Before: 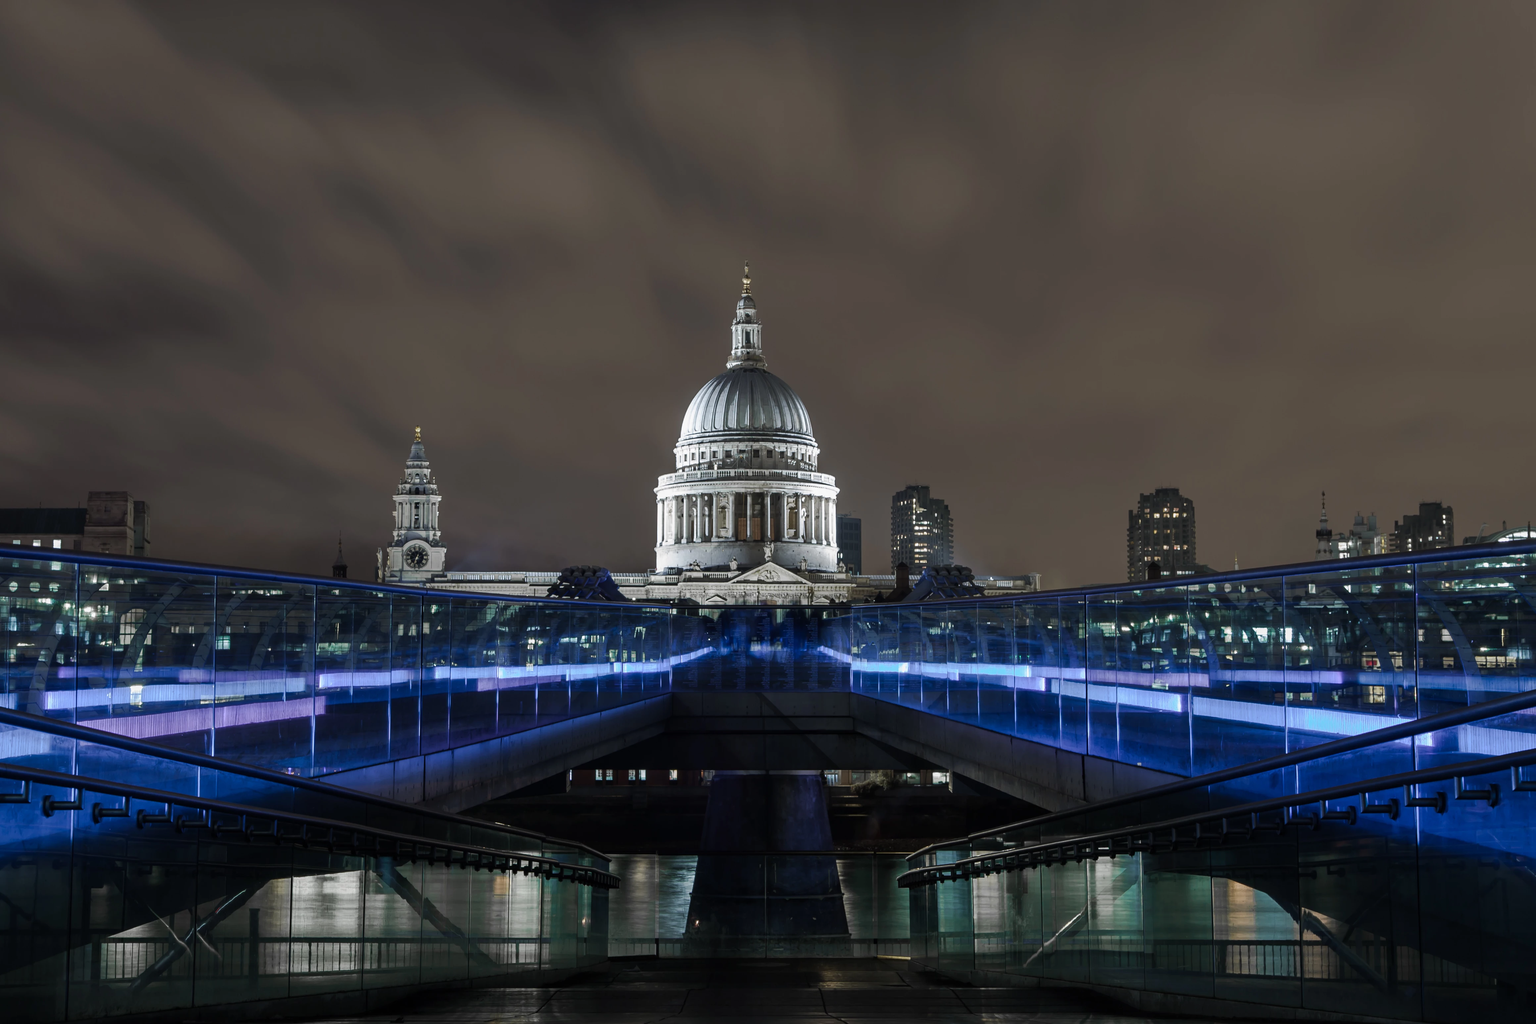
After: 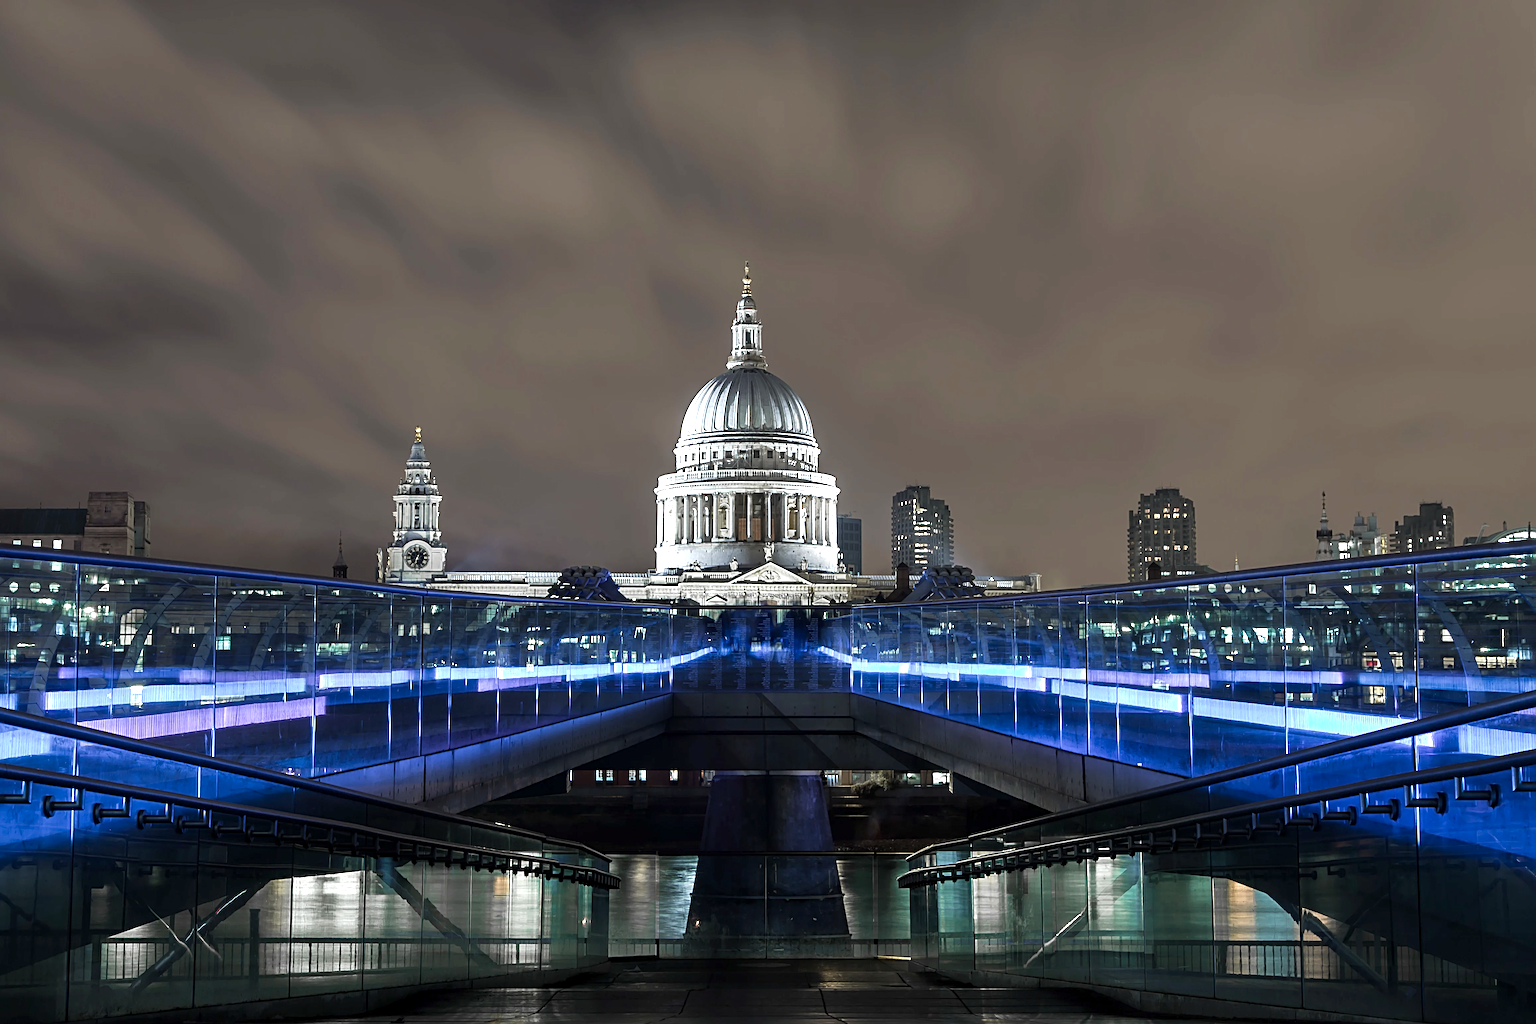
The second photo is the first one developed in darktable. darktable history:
sharpen: radius 4.883
exposure: black level correction 0.001, exposure 0.955 EV, compensate exposure bias true, compensate highlight preservation false
